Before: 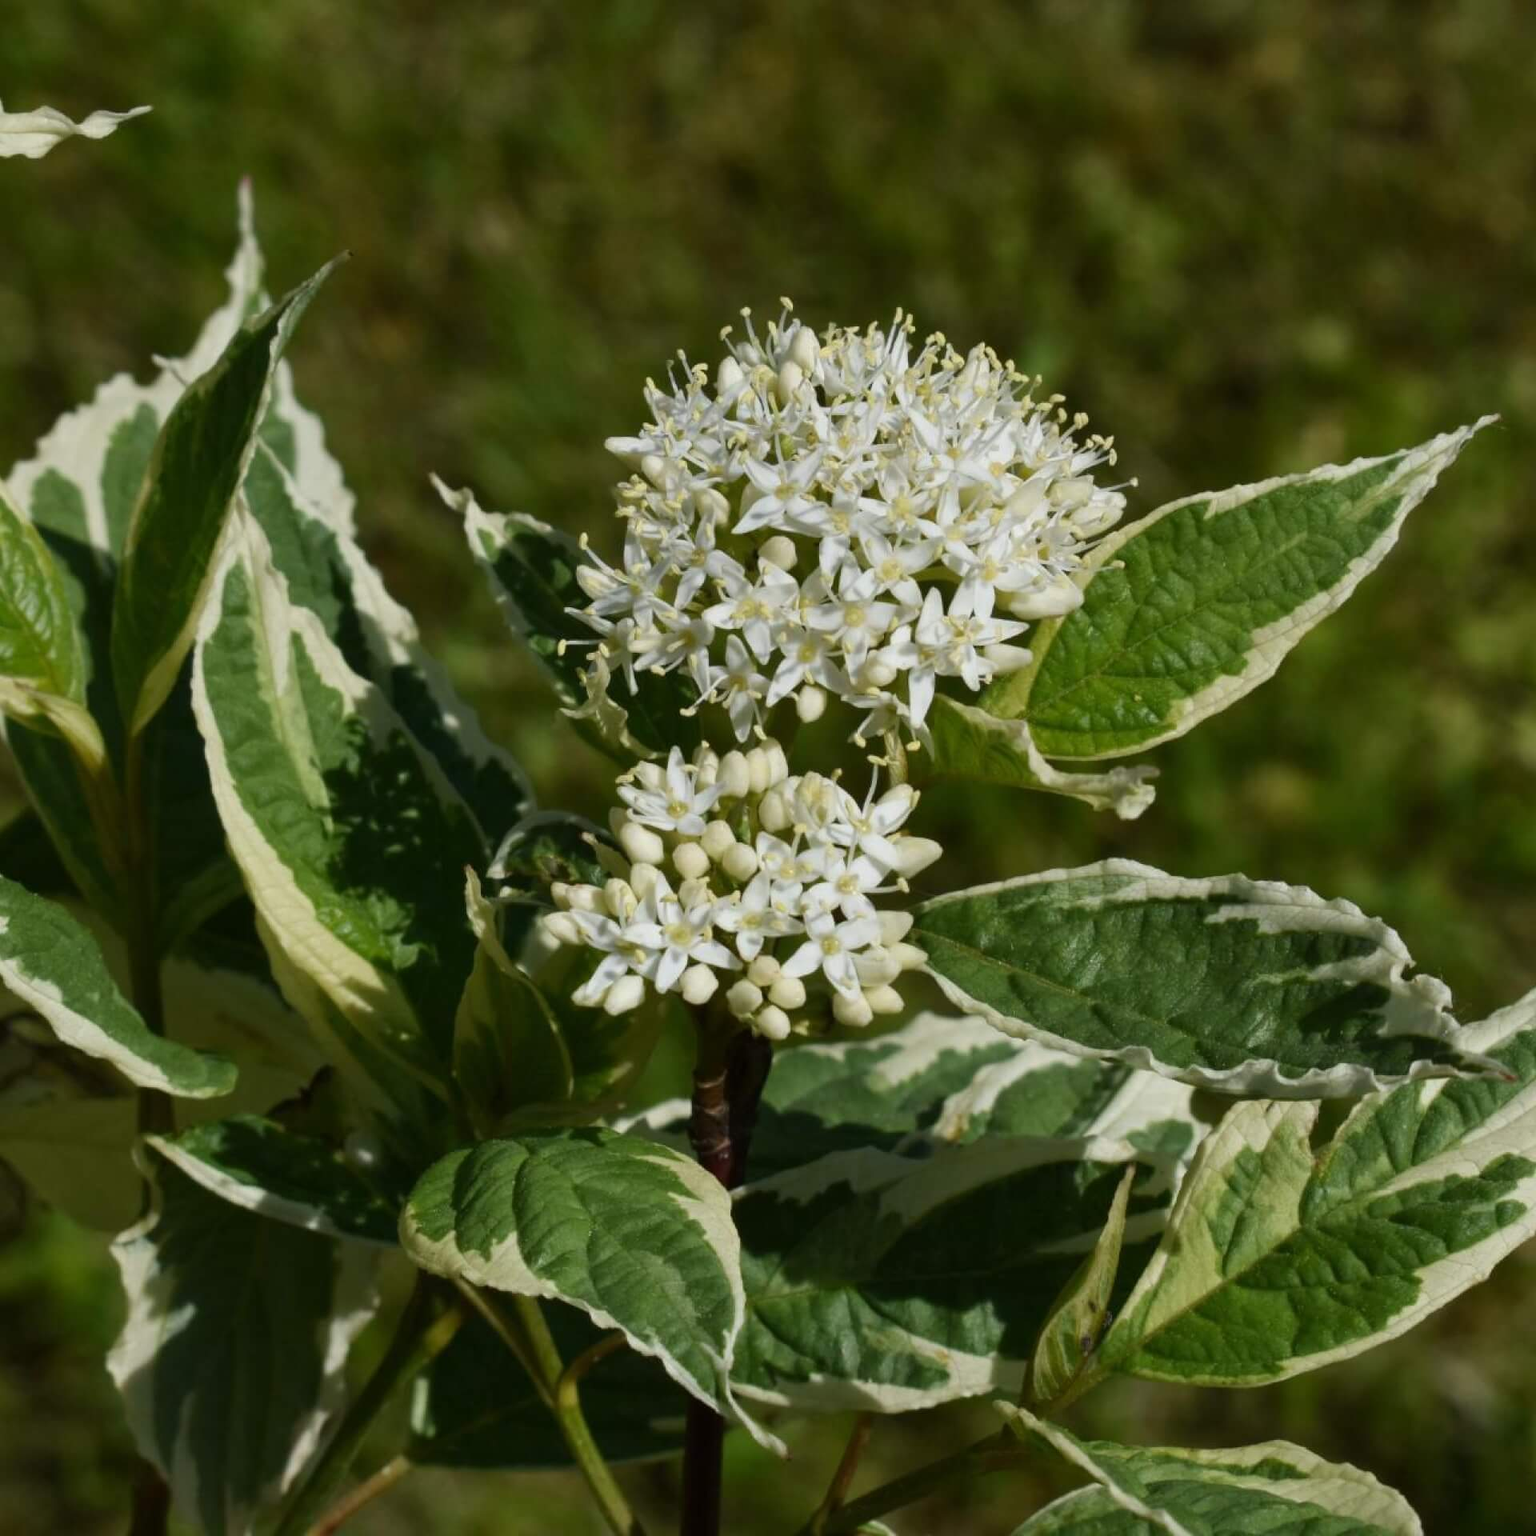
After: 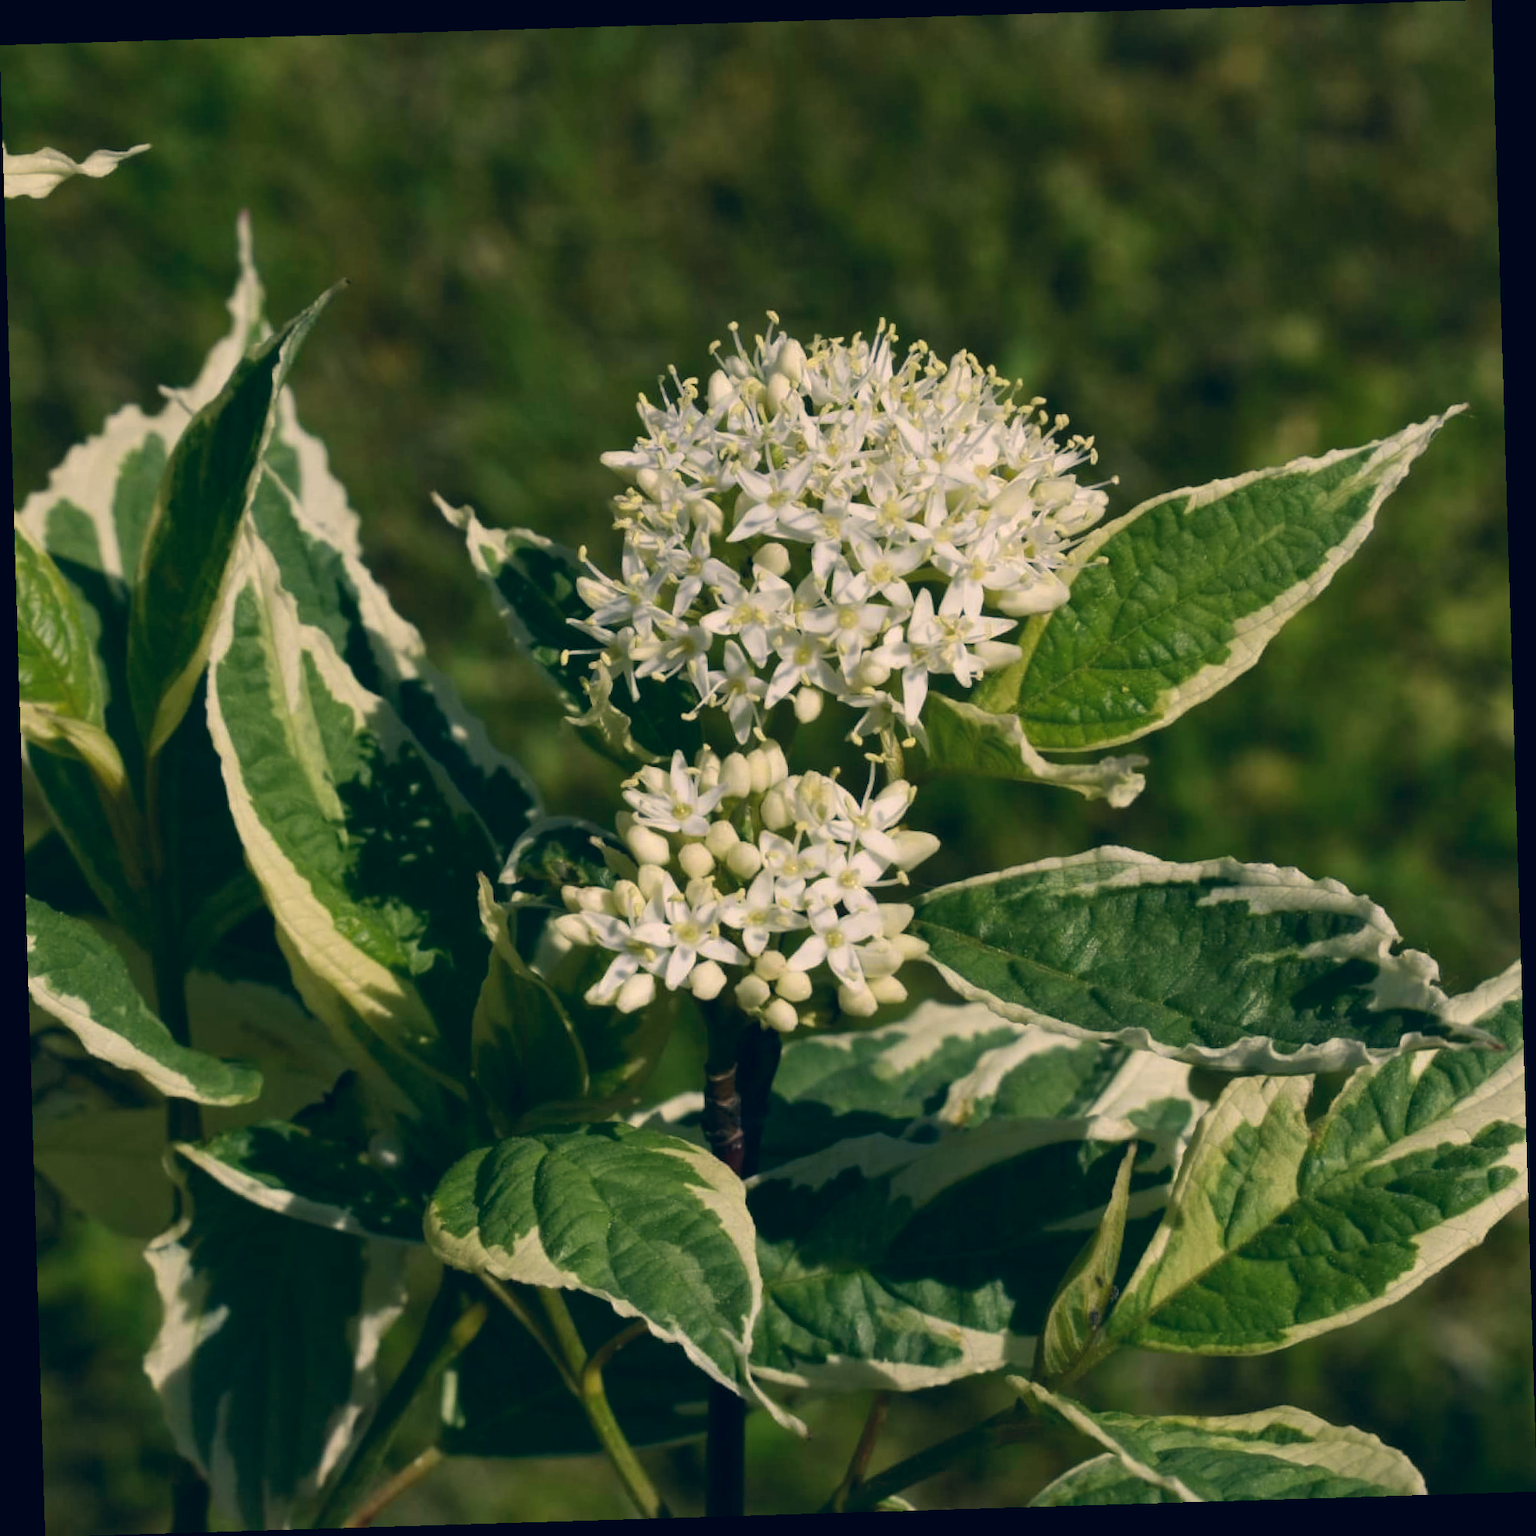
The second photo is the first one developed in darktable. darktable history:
rotate and perspective: rotation -1.75°, automatic cropping off
color correction: highlights a* 10.32, highlights b* 14.66, shadows a* -9.59, shadows b* -15.02
